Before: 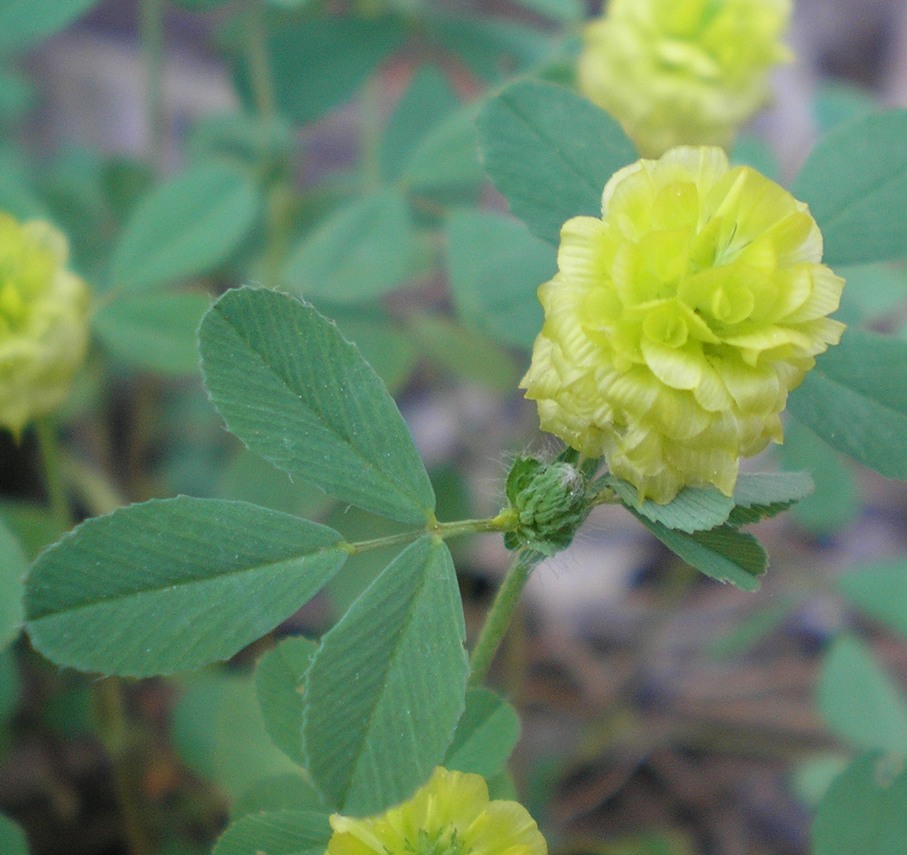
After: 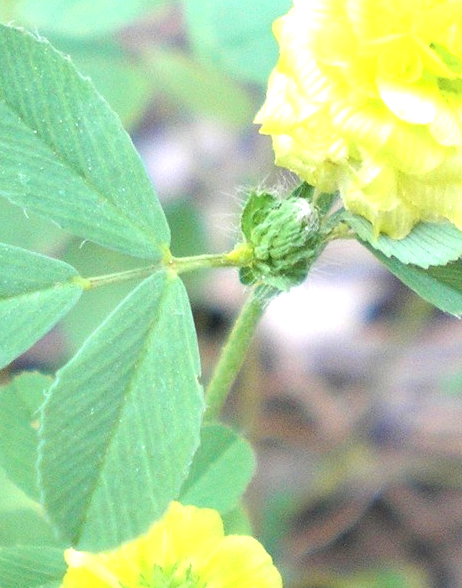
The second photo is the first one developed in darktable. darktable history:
shadows and highlights: shadows -12.5, white point adjustment 4, highlights 28.33
crop and rotate: left 29.237%, top 31.152%, right 19.807%
exposure: black level correction 0, exposure 1.379 EV, compensate exposure bias true, compensate highlight preservation false
